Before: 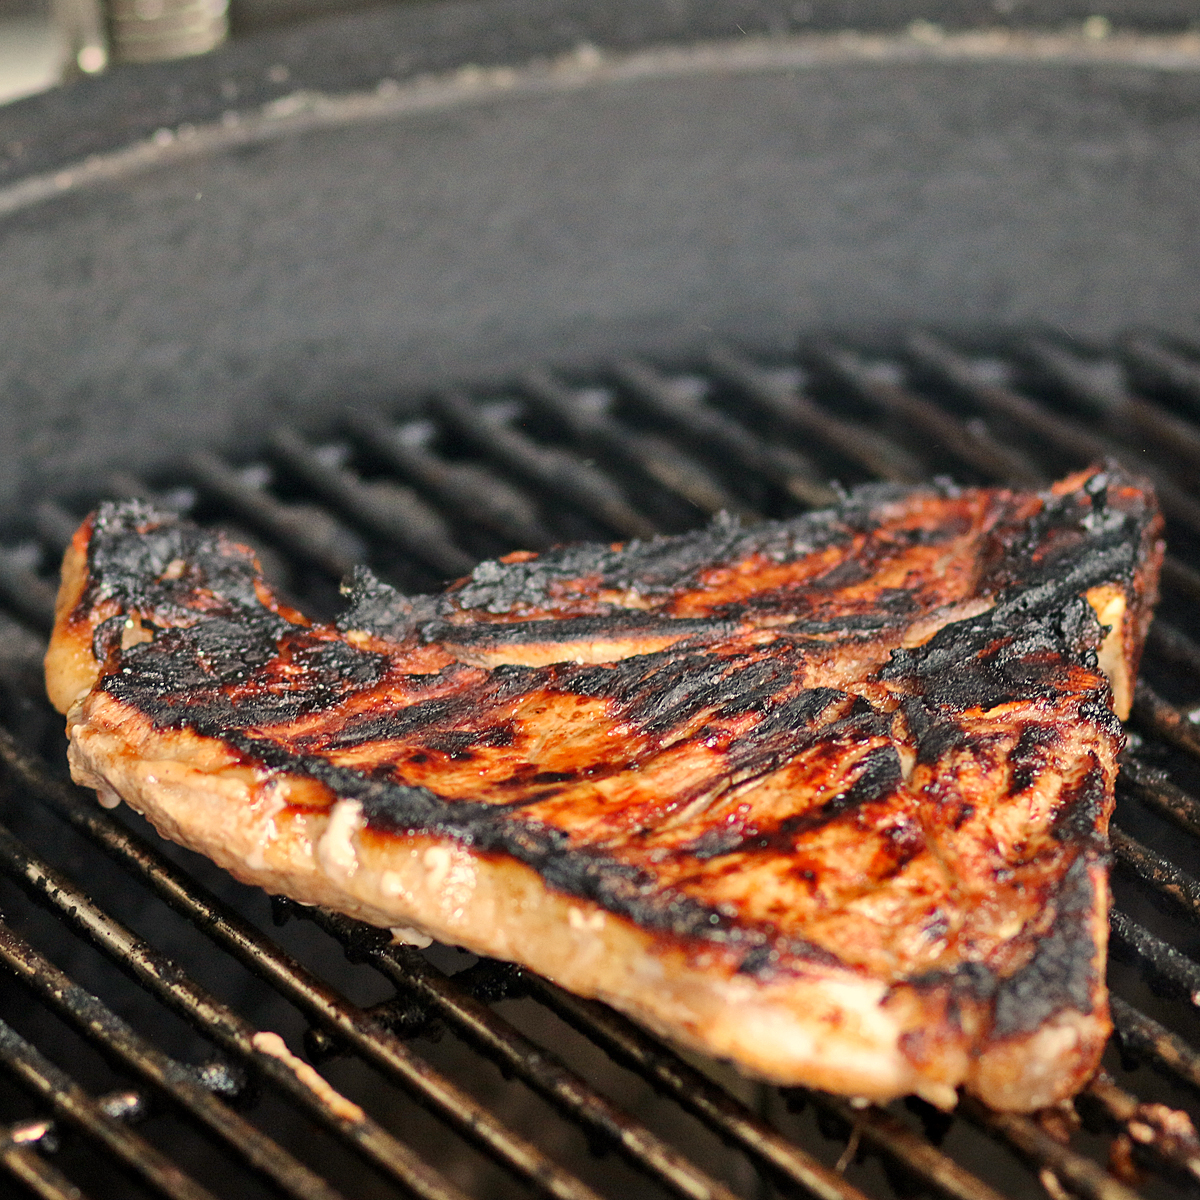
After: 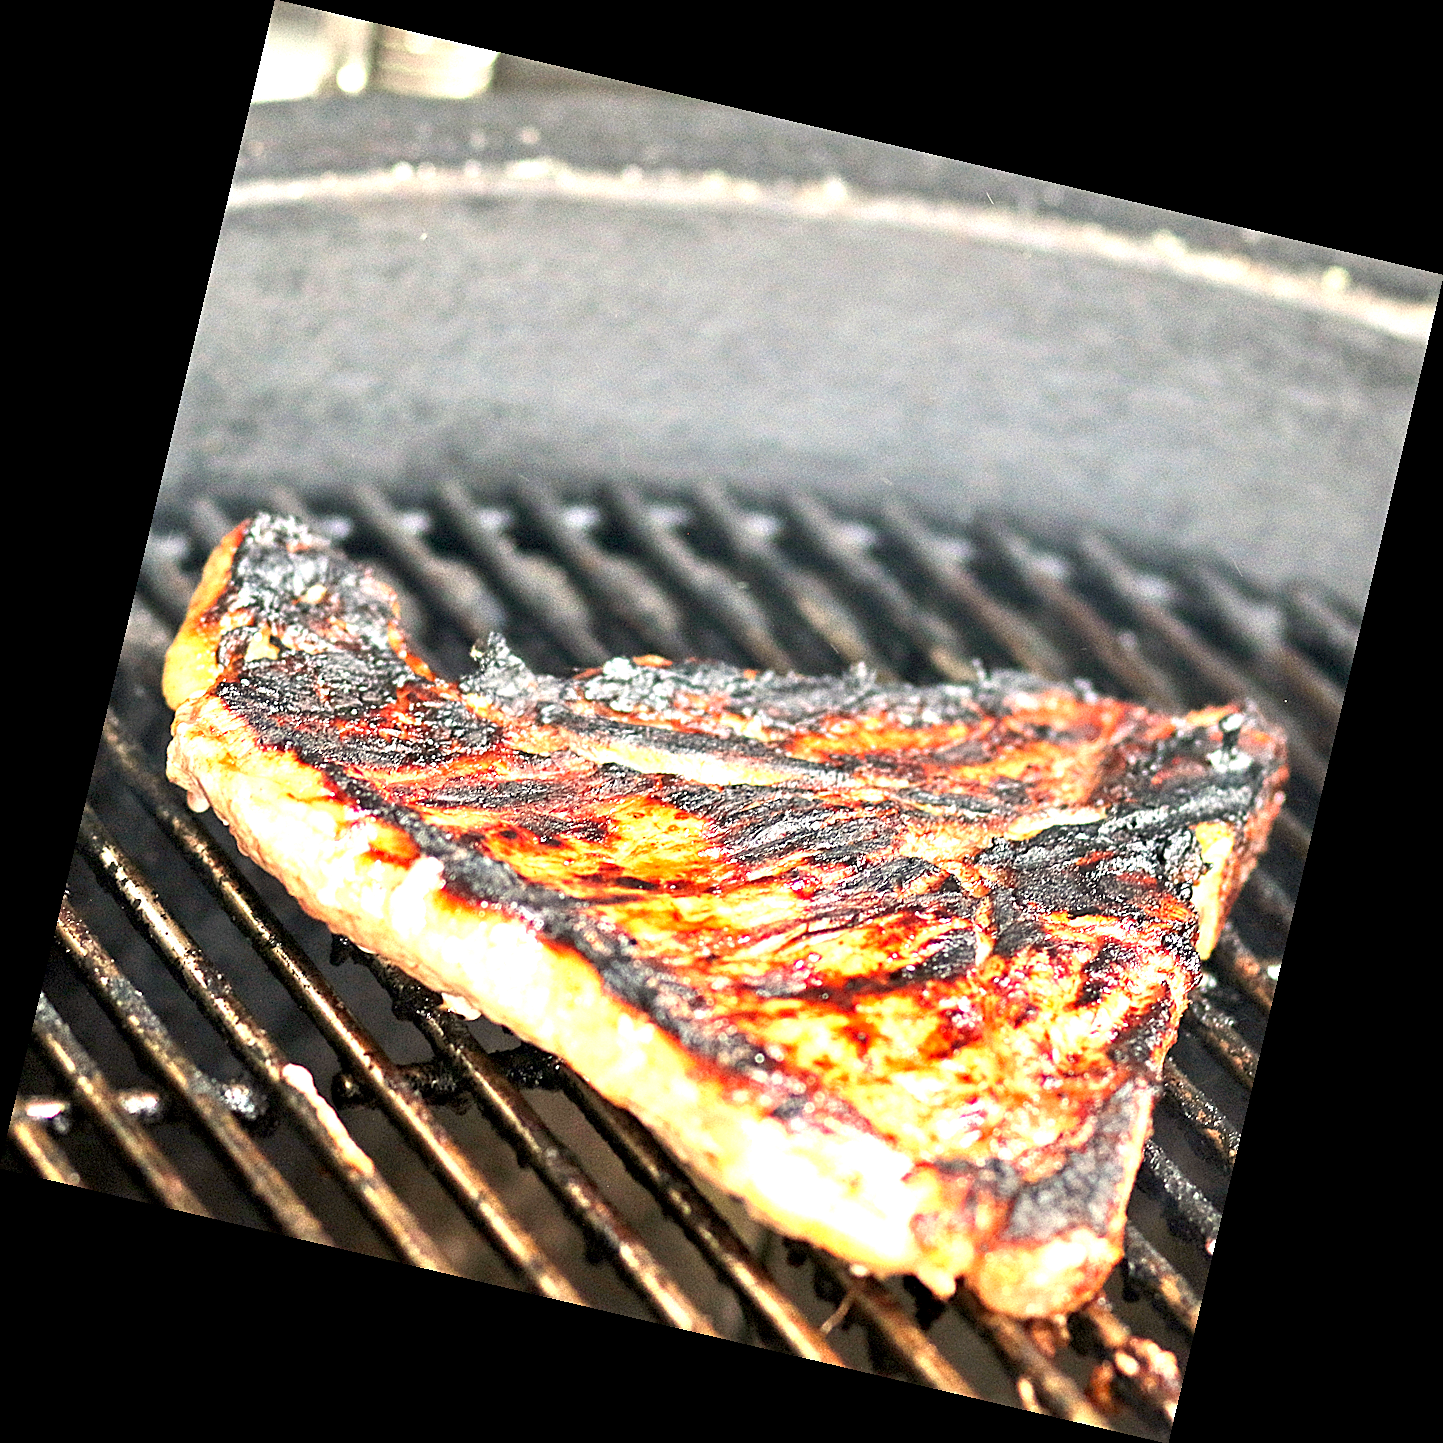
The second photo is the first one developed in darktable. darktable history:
exposure: black level correction 0.001, exposure 1.822 EV, compensate exposure bias true, compensate highlight preservation false
sharpen: on, module defaults
rotate and perspective: rotation 13.27°, automatic cropping off
